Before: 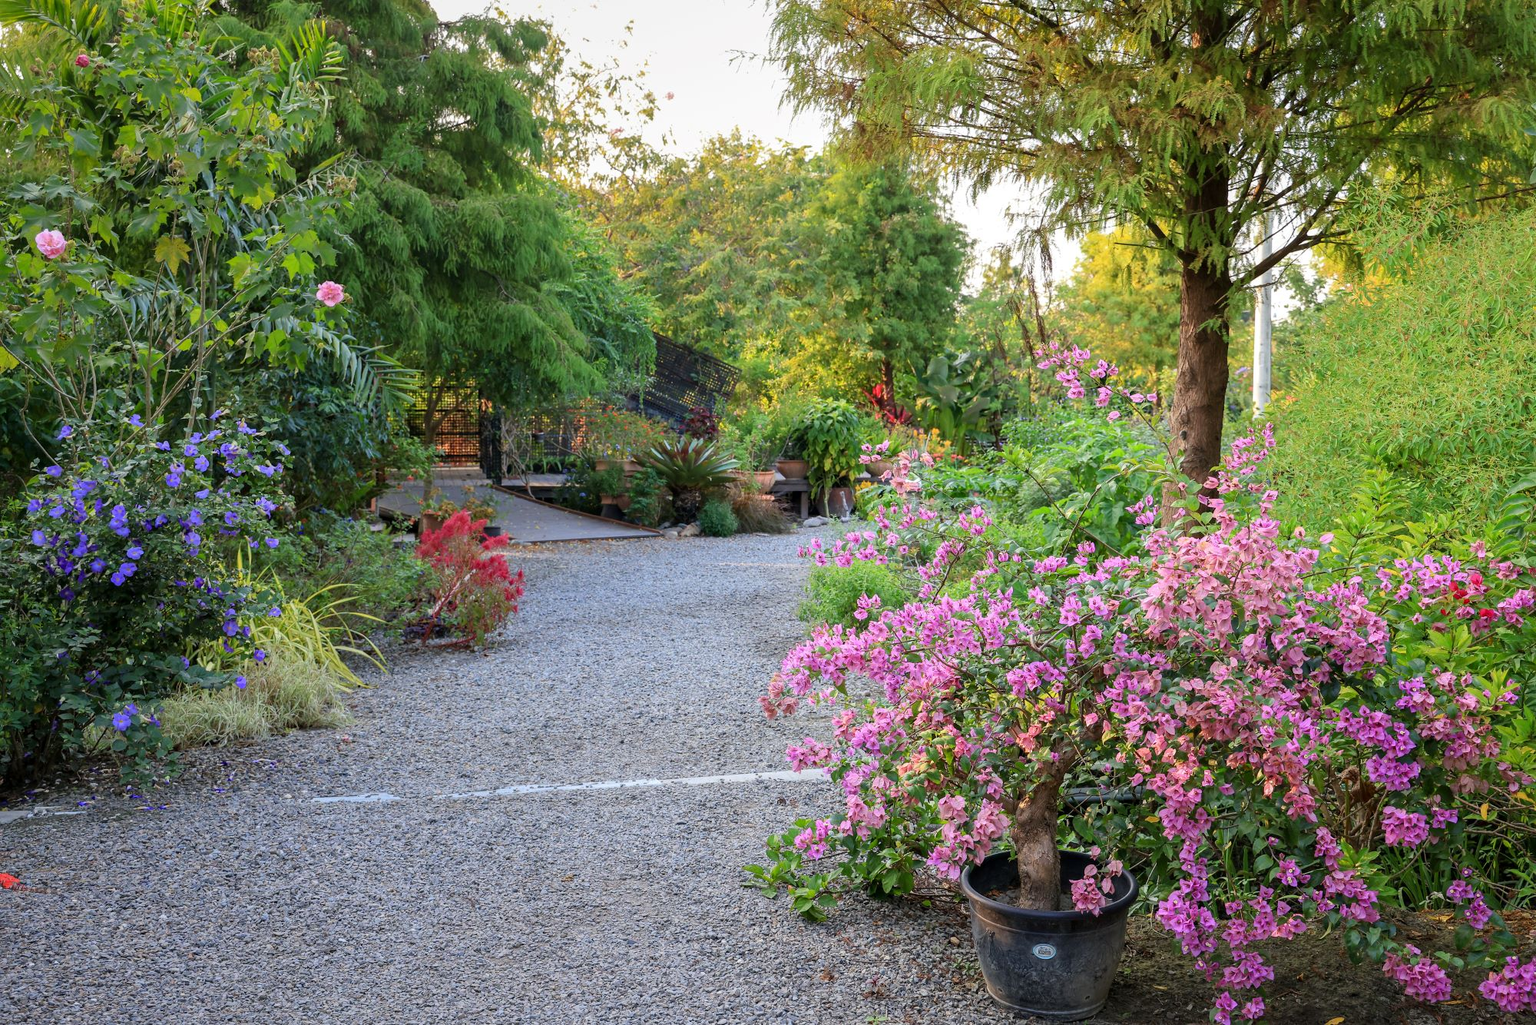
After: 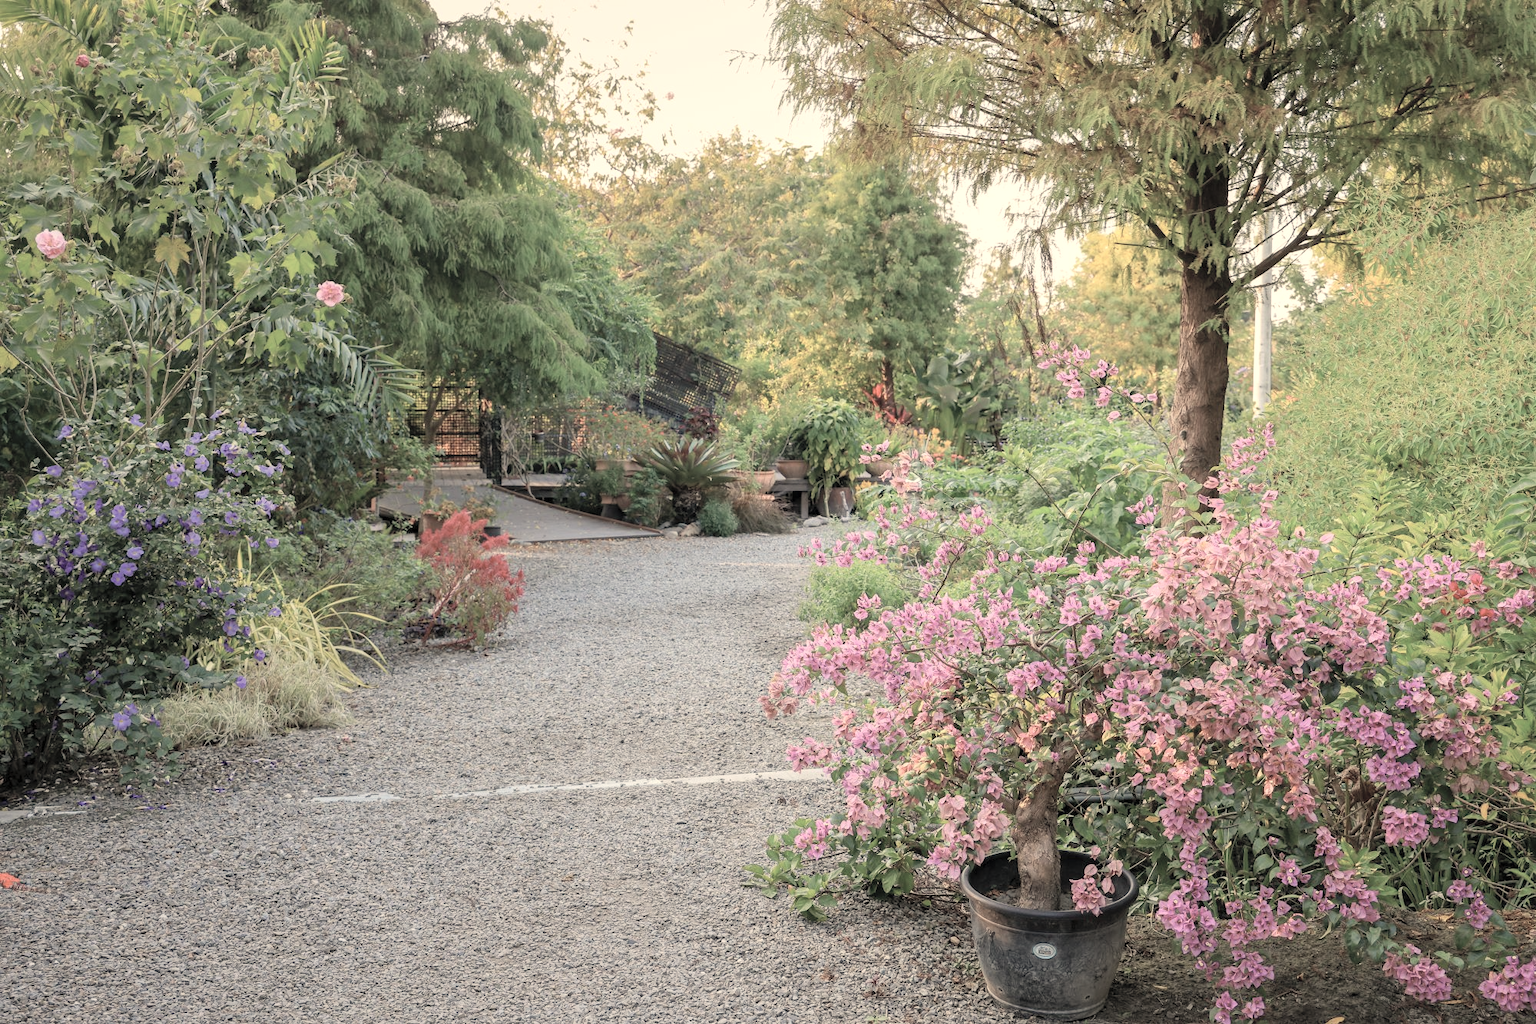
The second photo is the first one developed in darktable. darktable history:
white balance: red 1.123, blue 0.83
contrast brightness saturation: brightness 0.18, saturation -0.5
